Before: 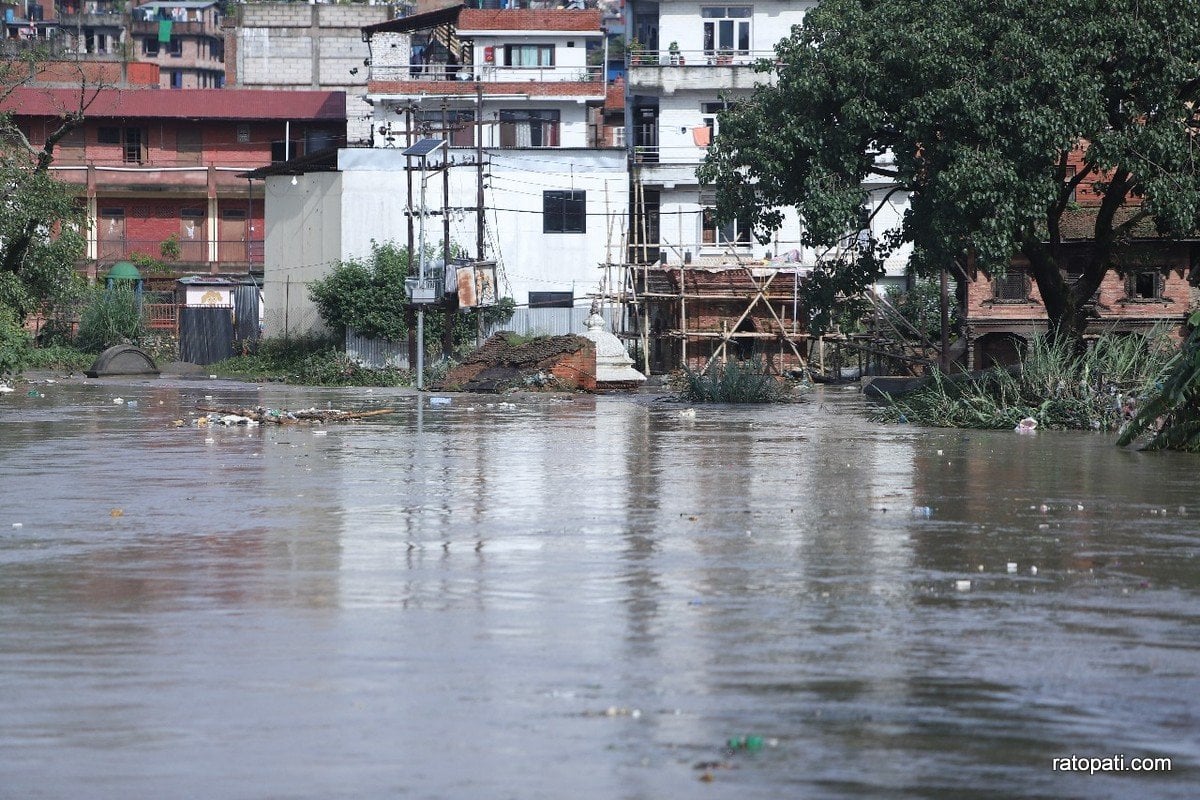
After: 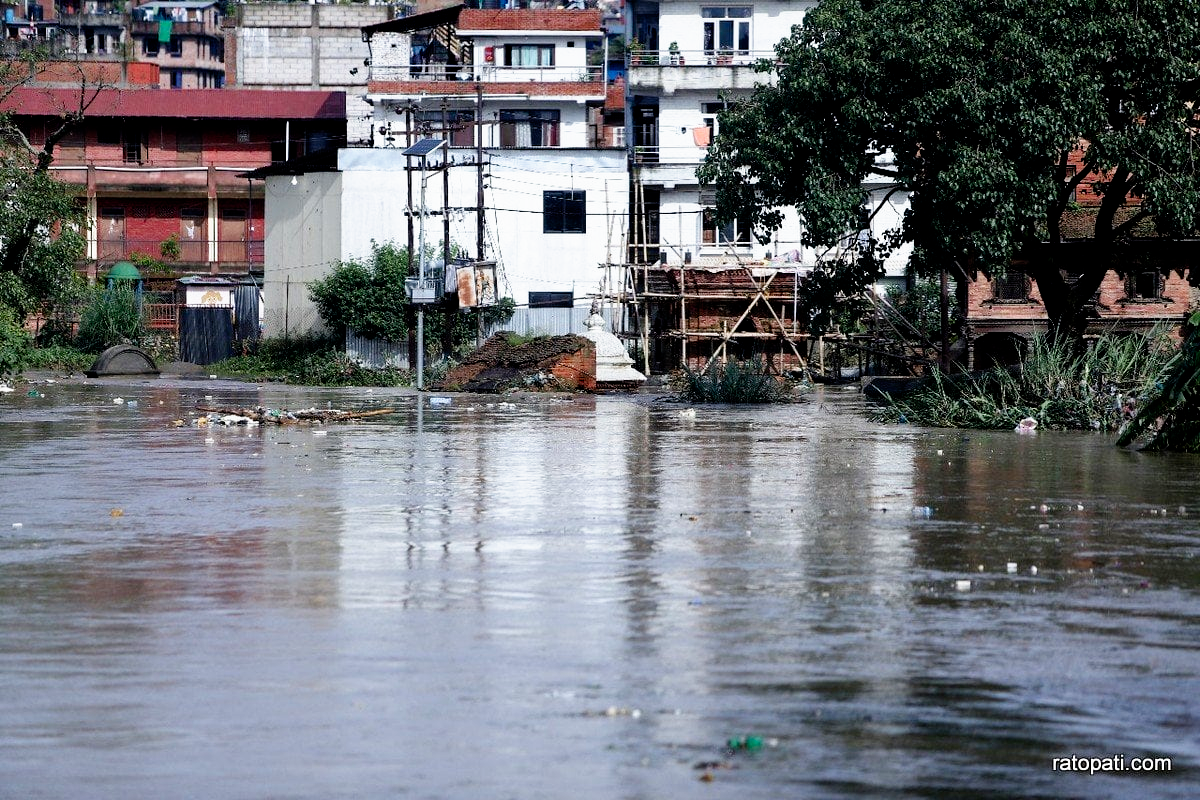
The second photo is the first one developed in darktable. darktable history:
shadows and highlights: radius 337.17, shadows 29.01, soften with gaussian
exposure: exposure -0.151 EV, compensate highlight preservation false
filmic rgb: black relative exposure -5.5 EV, white relative exposure 2.5 EV, threshold 3 EV, target black luminance 0%, hardness 4.51, latitude 67.35%, contrast 1.453, shadows ↔ highlights balance -3.52%, preserve chrominance no, color science v4 (2020), contrast in shadows soft, enable highlight reconstruction true
